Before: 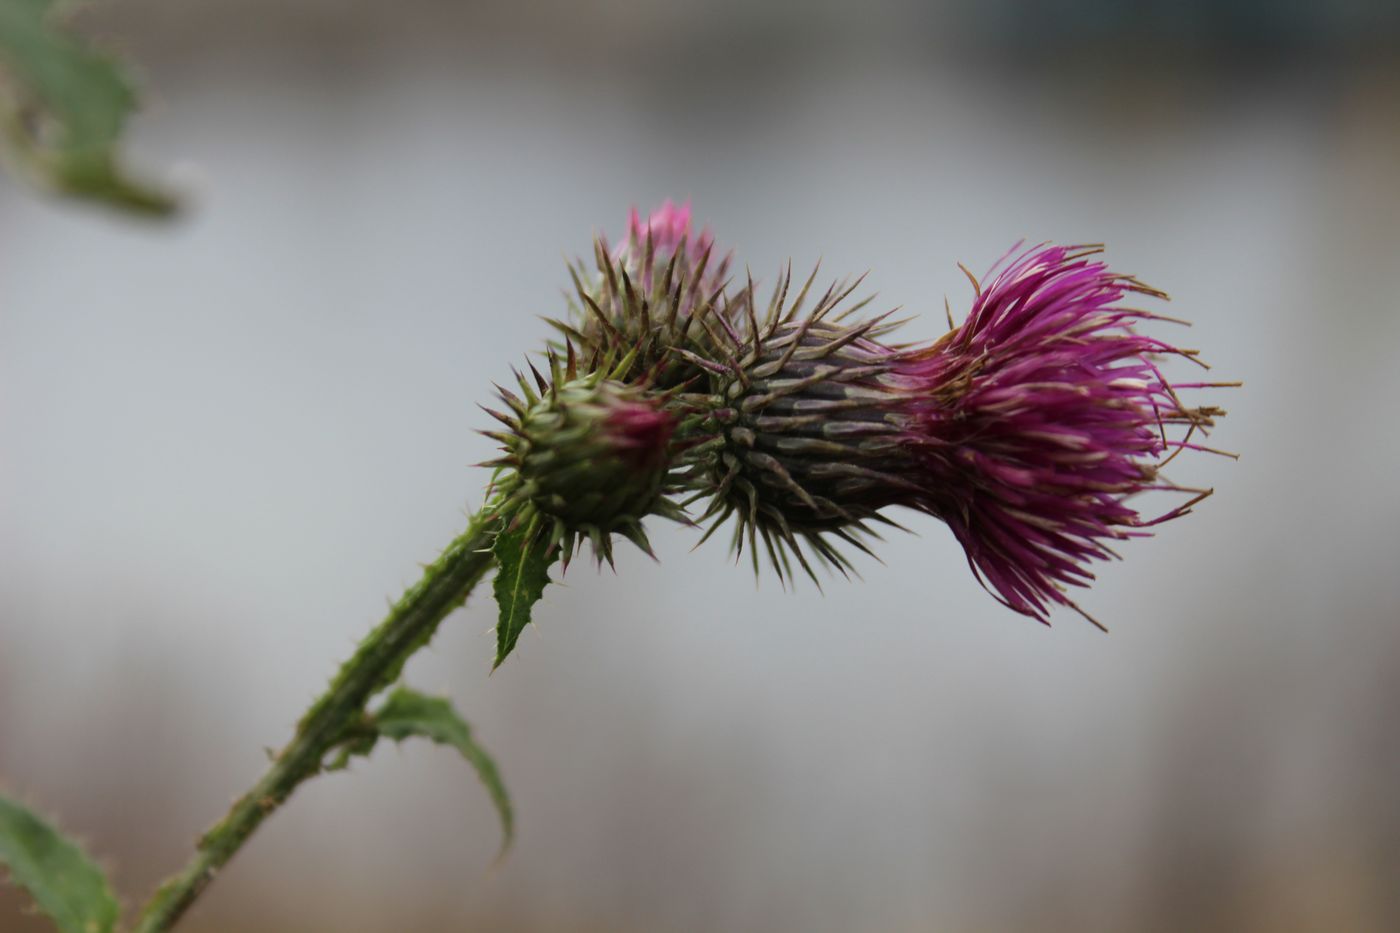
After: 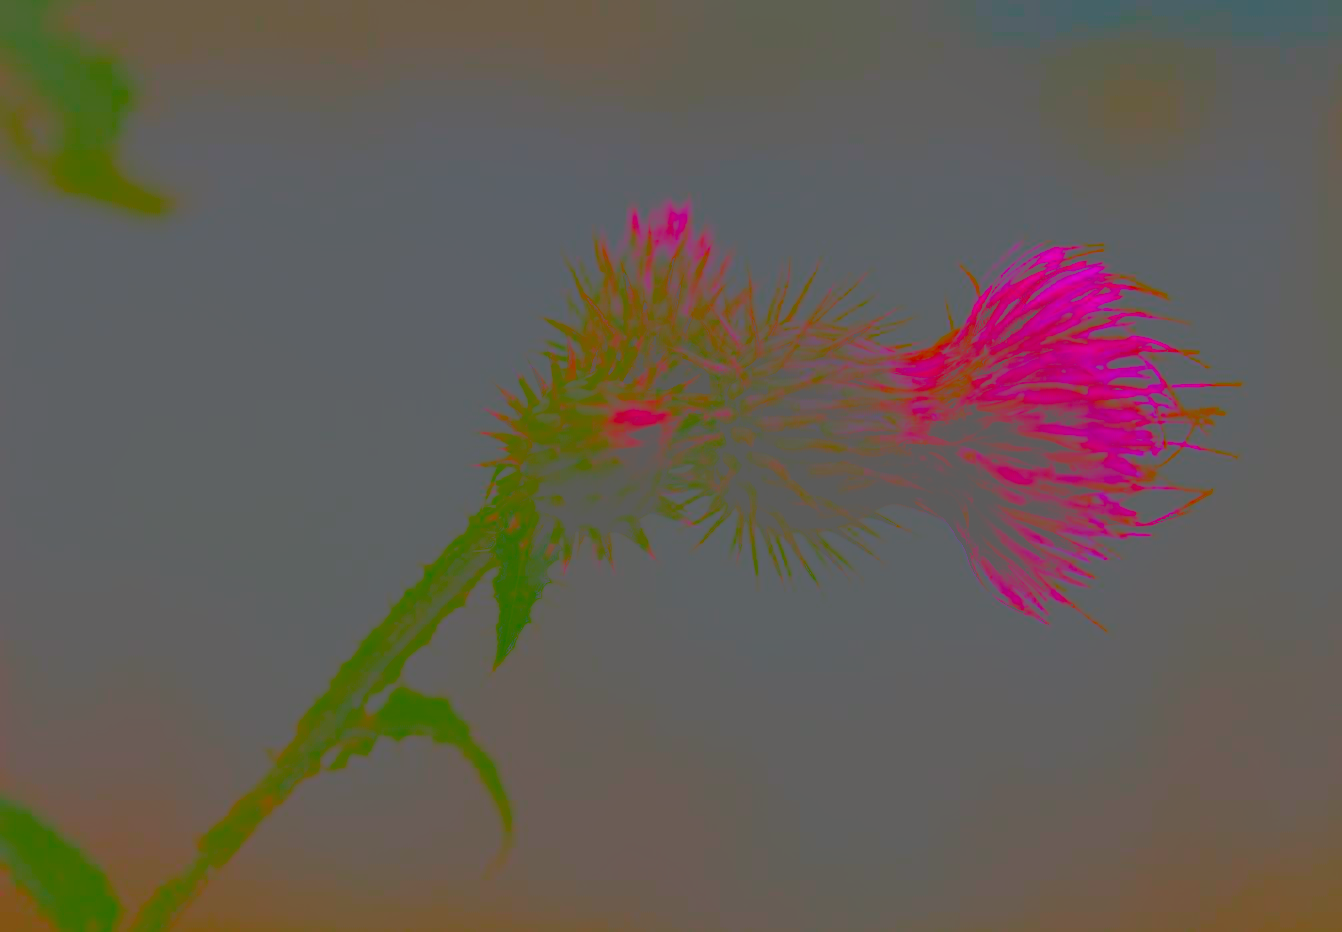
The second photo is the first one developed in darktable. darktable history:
crop: right 4.102%, bottom 0.028%
local contrast: on, module defaults
contrast brightness saturation: contrast -0.975, brightness -0.158, saturation 0.757
filmic rgb: black relative exposure -7.65 EV, white relative exposure 4.56 EV, hardness 3.61, add noise in highlights 0.001, preserve chrominance no, color science v3 (2019), use custom middle-gray values true, contrast in highlights soft
haze removal: compatibility mode true, adaptive false
exposure: exposure 0.552 EV, compensate highlight preservation false
